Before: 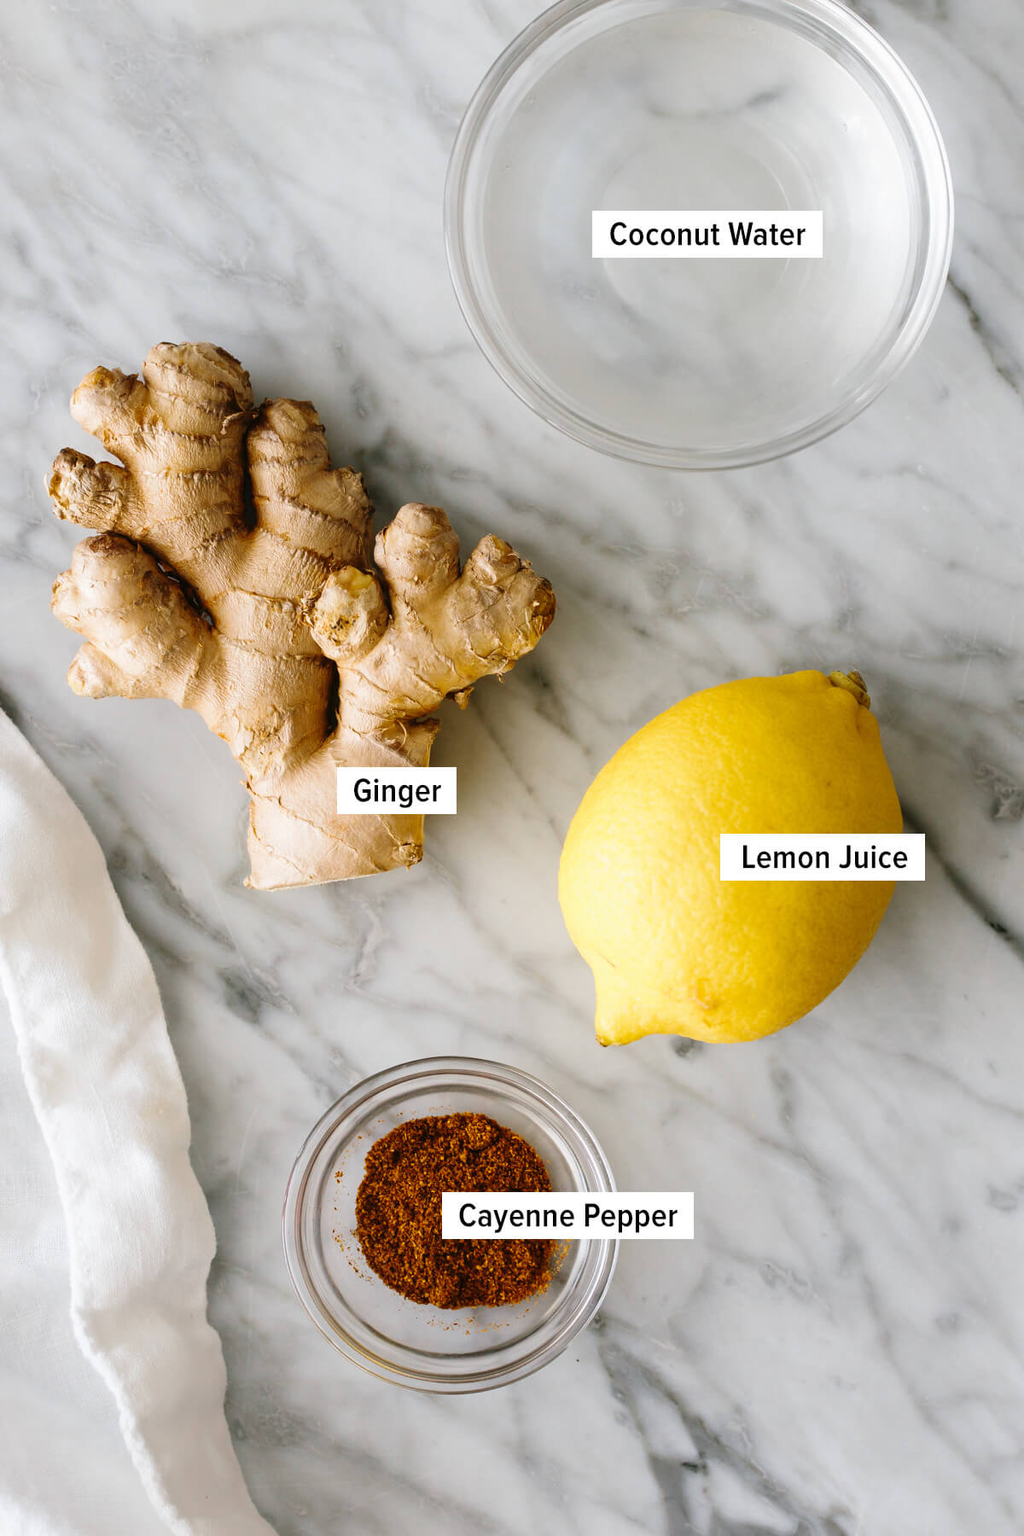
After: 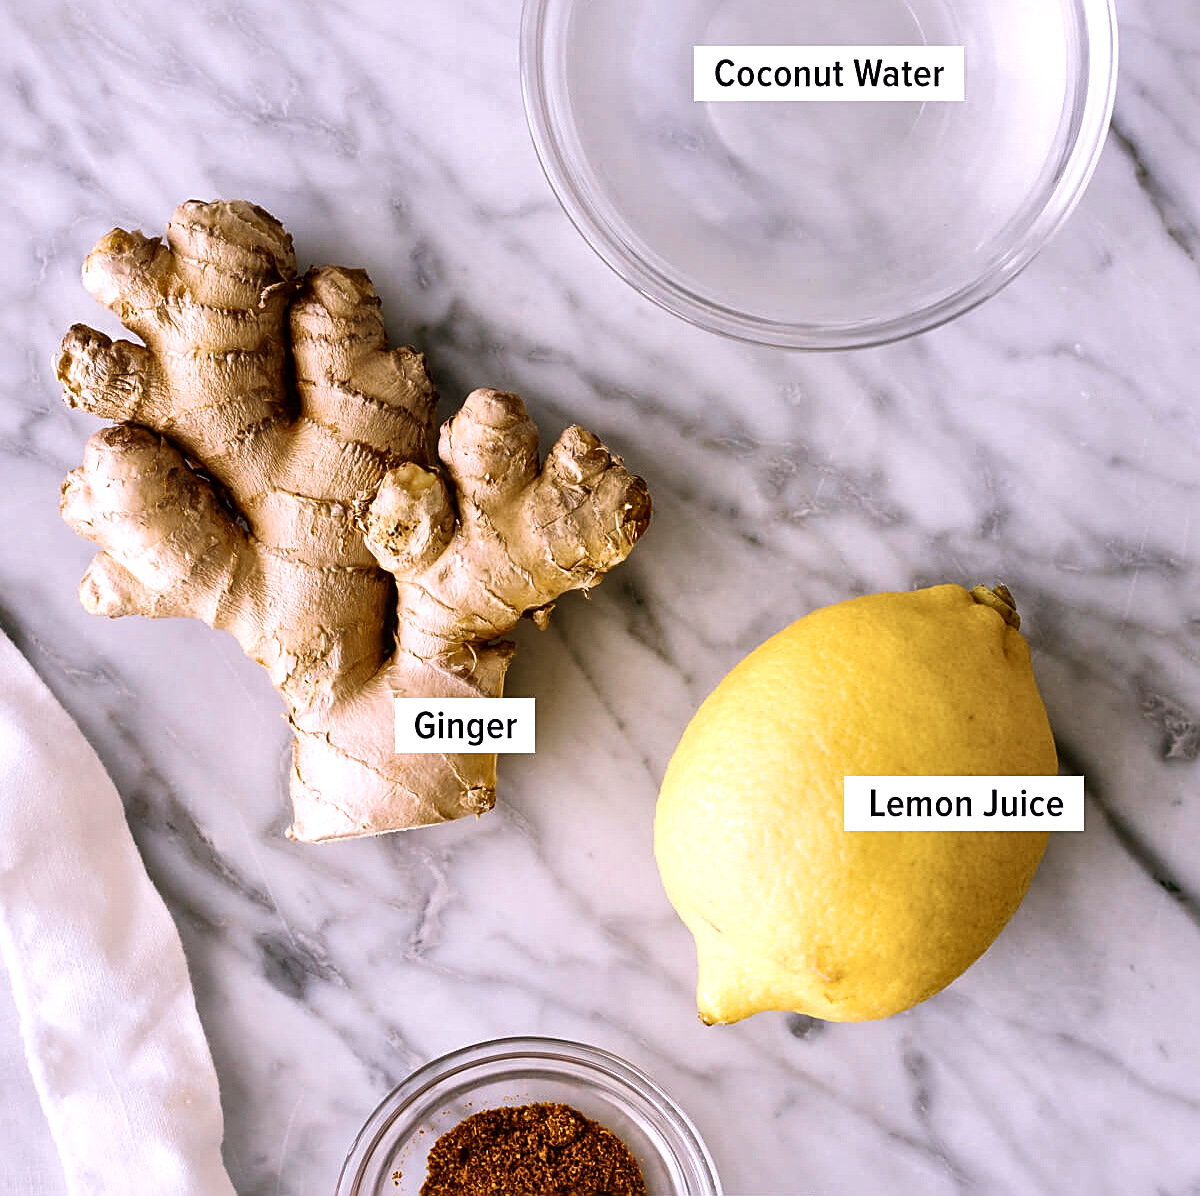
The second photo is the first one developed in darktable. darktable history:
color correction: highlights a* -0.221, highlights b* -0.123
crop: top 11.186%, bottom 22.349%
color calibration: output R [1.063, -0.012, -0.003, 0], output B [-0.079, 0.047, 1, 0], gray › normalize channels true, x 0.37, y 0.382, temperature 4308.55 K, gamut compression 0.006
local contrast: mode bilateral grid, contrast 20, coarseness 49, detail 172%, midtone range 0.2
contrast brightness saturation: contrast 0.108, saturation -0.161
sharpen: on, module defaults
velvia: on, module defaults
